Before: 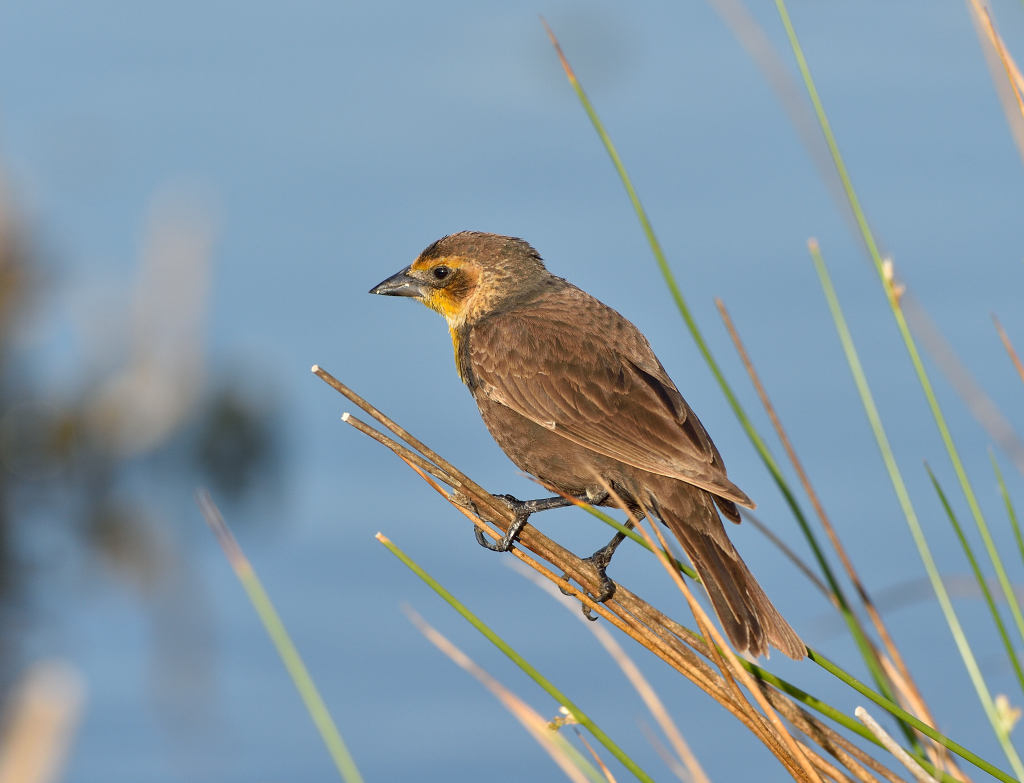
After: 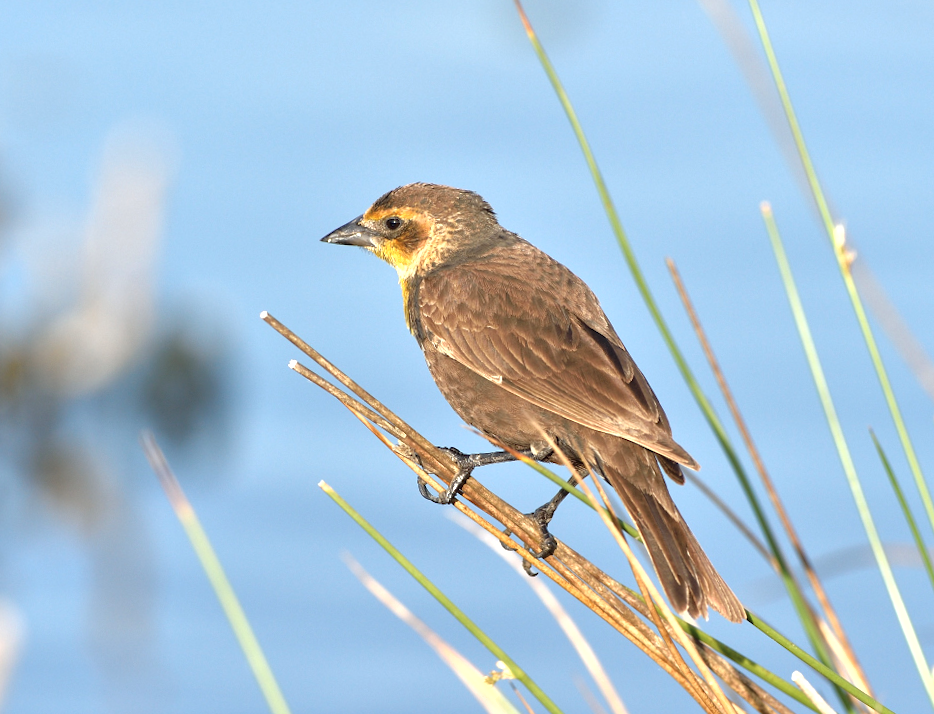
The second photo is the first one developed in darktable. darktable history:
shadows and highlights: shadows -20, white point adjustment -2, highlights -35
color zones: curves: ch0 [(0, 0.5) (0.143, 0.5) (0.286, 0.5) (0.429, 0.504) (0.571, 0.5) (0.714, 0.509) (0.857, 0.5) (1, 0.5)]; ch1 [(0, 0.425) (0.143, 0.425) (0.286, 0.375) (0.429, 0.405) (0.571, 0.5) (0.714, 0.47) (0.857, 0.425) (1, 0.435)]; ch2 [(0, 0.5) (0.143, 0.5) (0.286, 0.5) (0.429, 0.517) (0.571, 0.5) (0.714, 0.51) (0.857, 0.5) (1, 0.5)]
exposure: black level correction 0, exposure 1 EV, compensate exposure bias true, compensate highlight preservation false
crop and rotate: angle -1.96°, left 3.097%, top 4.154%, right 1.586%, bottom 0.529%
